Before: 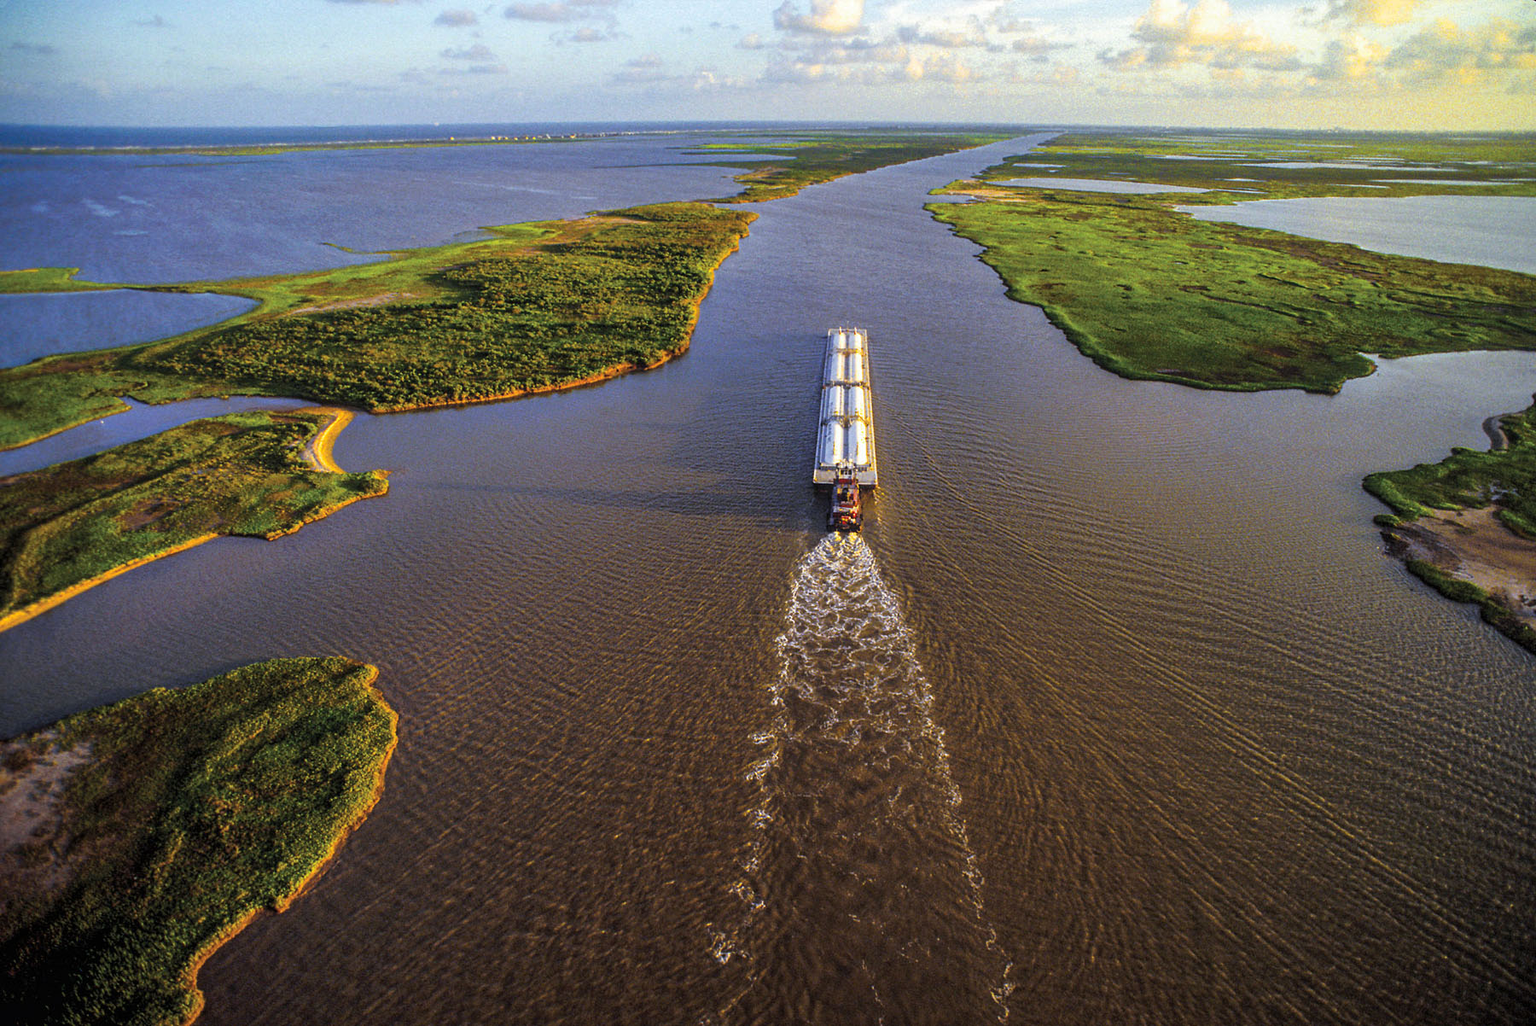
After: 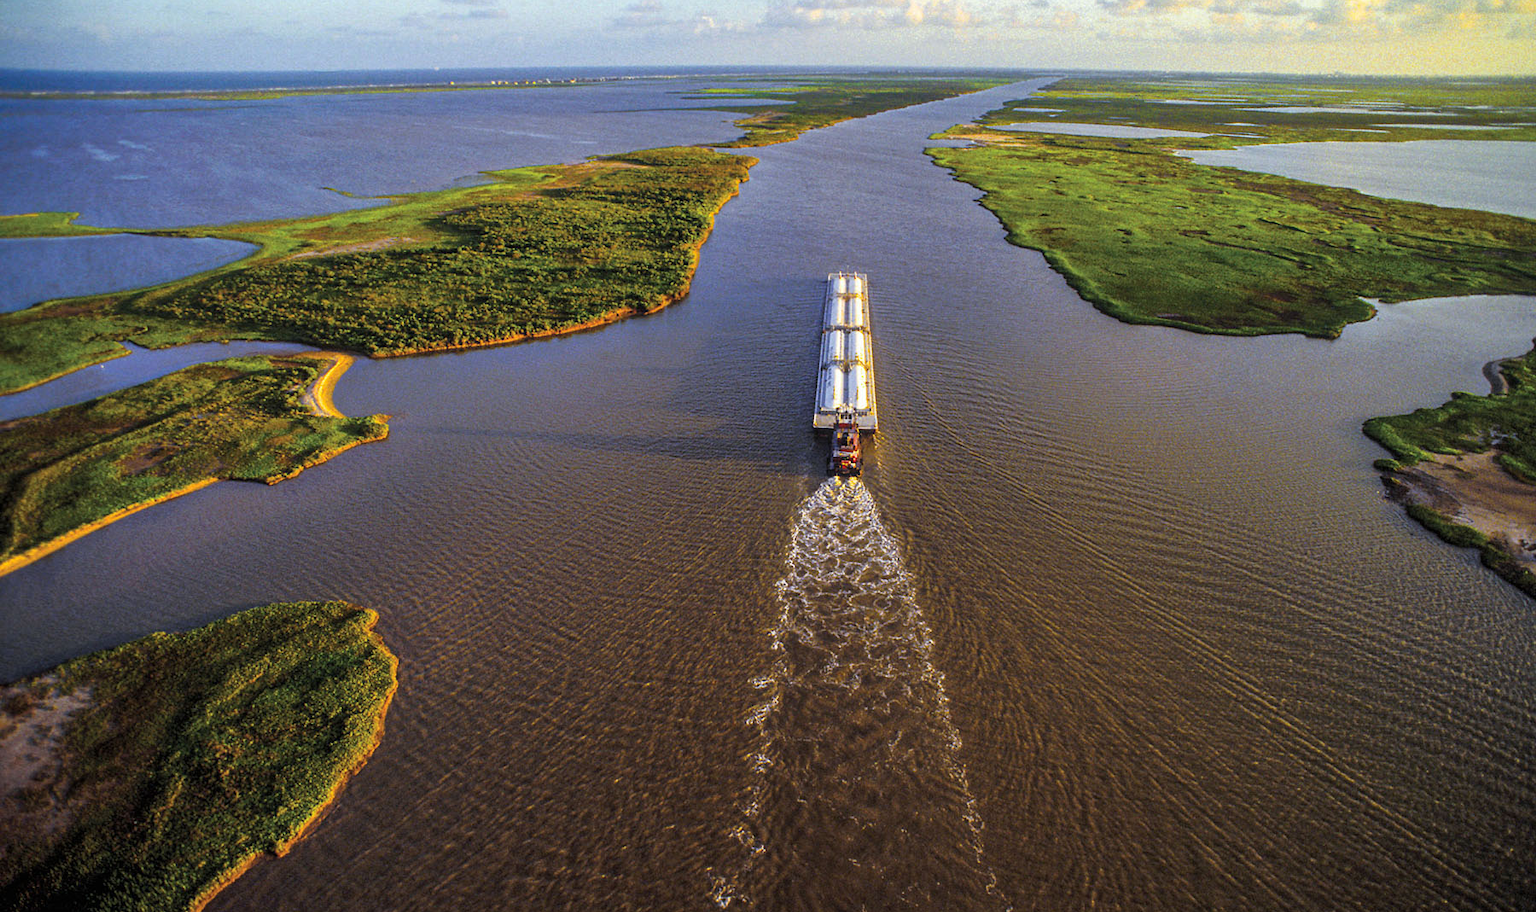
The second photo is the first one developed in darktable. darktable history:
crop and rotate: top 5.452%, bottom 5.579%
